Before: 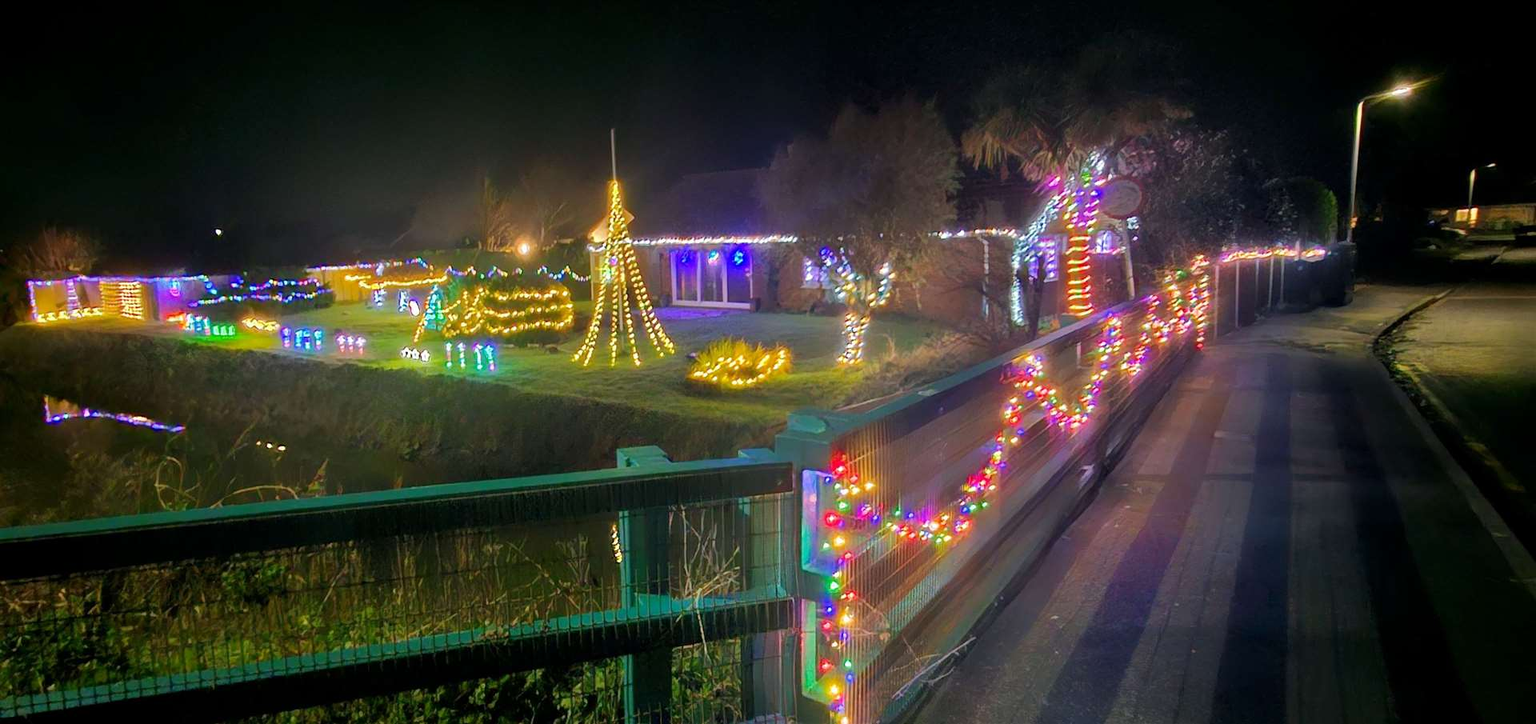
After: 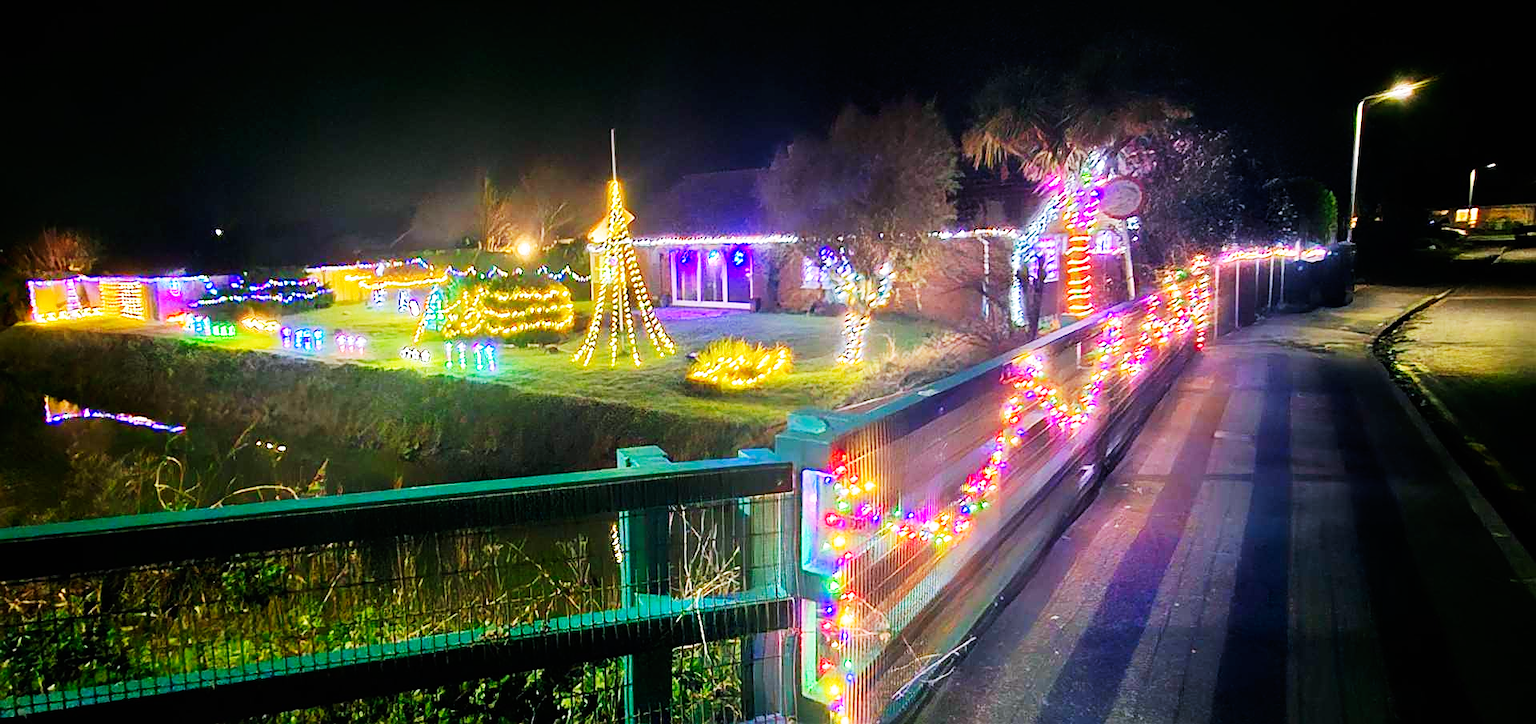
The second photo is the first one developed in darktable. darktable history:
sharpen: amount 0.491
color calibration: illuminant as shot in camera, x 0.358, y 0.373, temperature 4628.91 K
base curve: curves: ch0 [(0, 0) (0.007, 0.004) (0.027, 0.03) (0.046, 0.07) (0.207, 0.54) (0.442, 0.872) (0.673, 0.972) (1, 1)], preserve colors none
